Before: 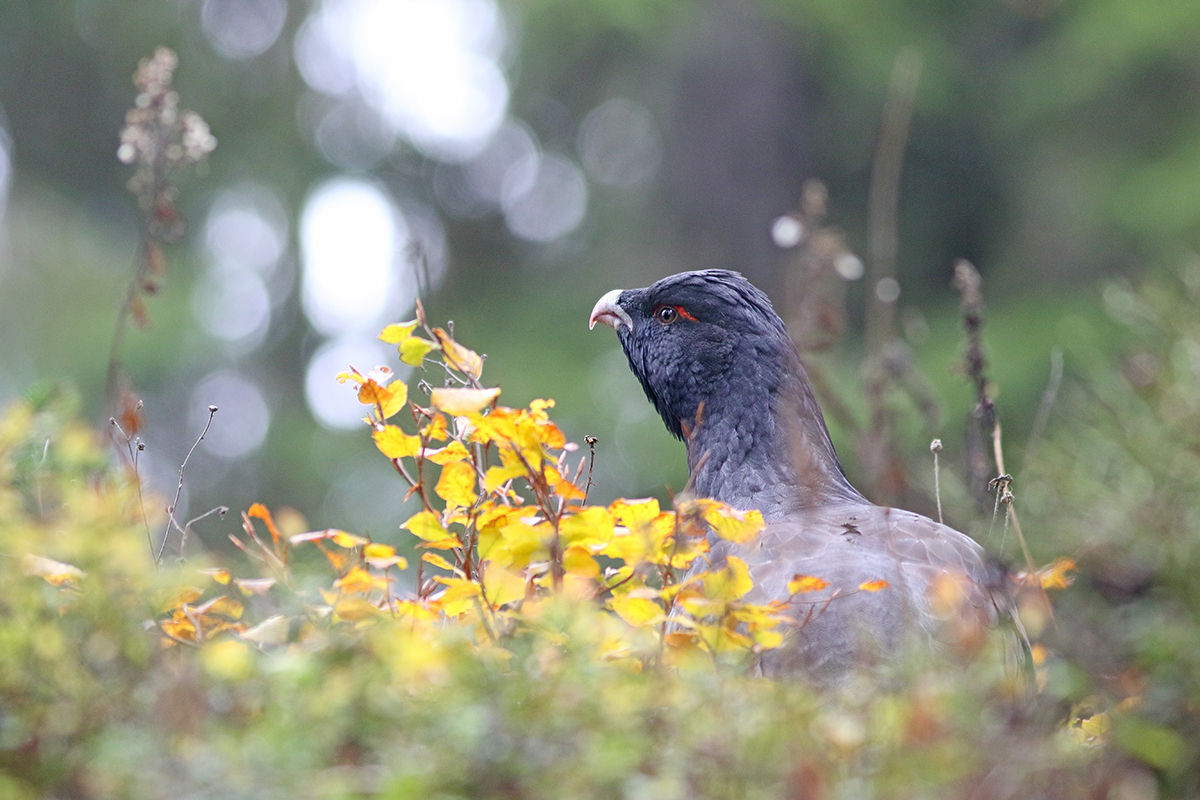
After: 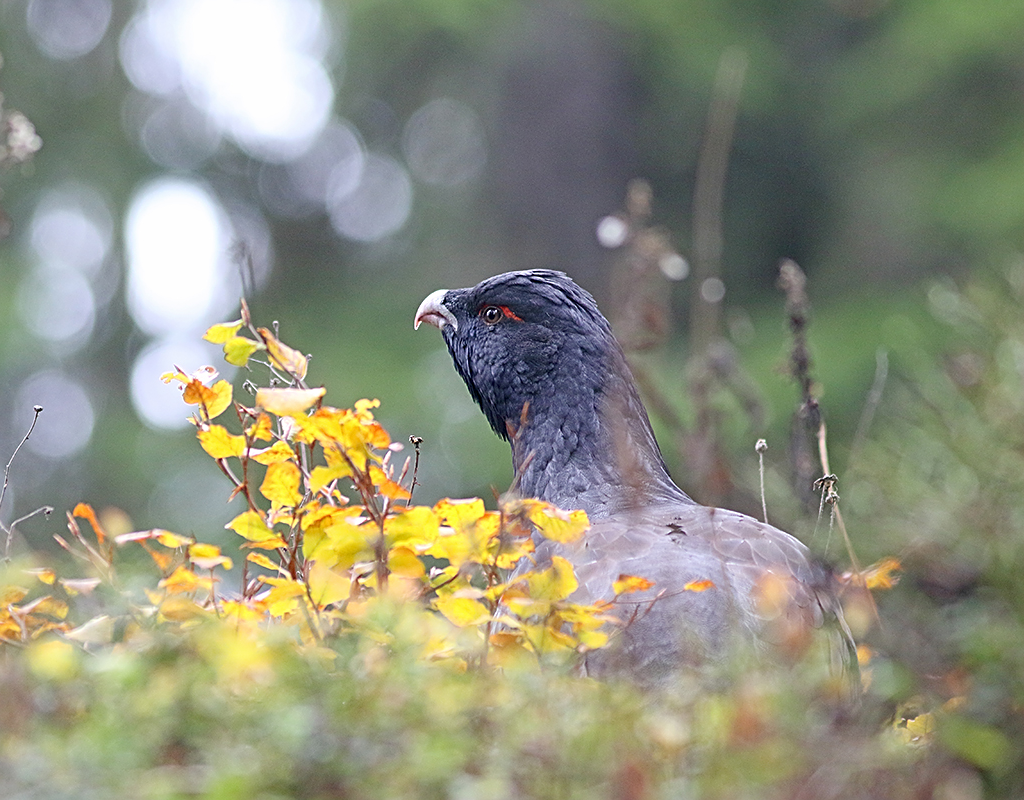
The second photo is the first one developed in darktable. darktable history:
crop and rotate: left 14.595%
sharpen: radius 1.973
